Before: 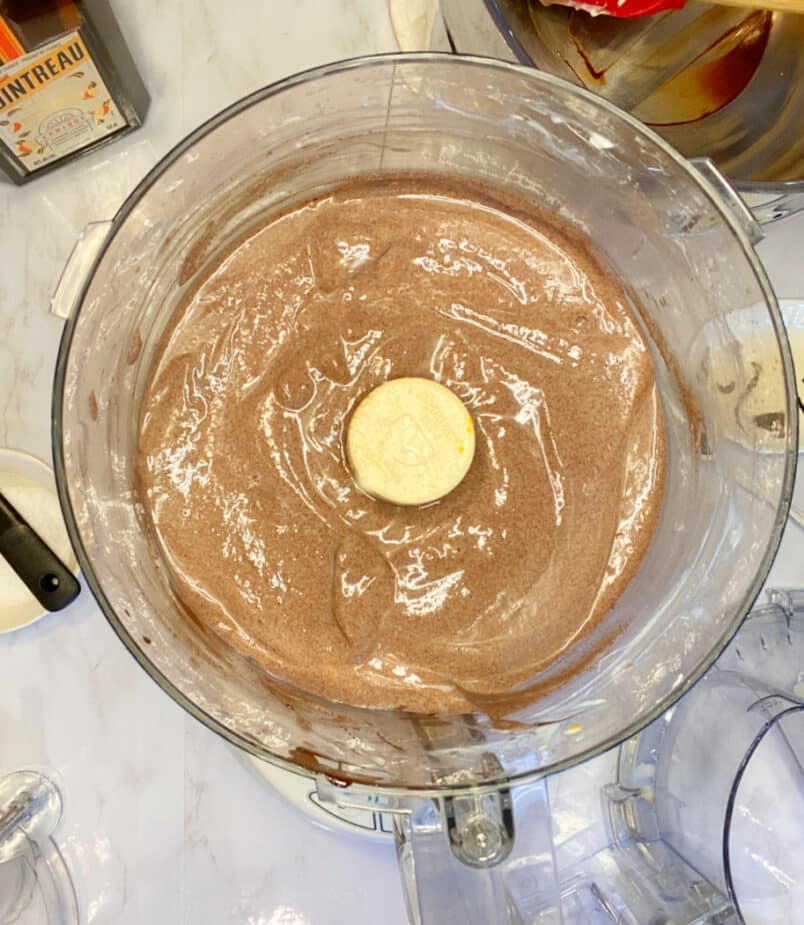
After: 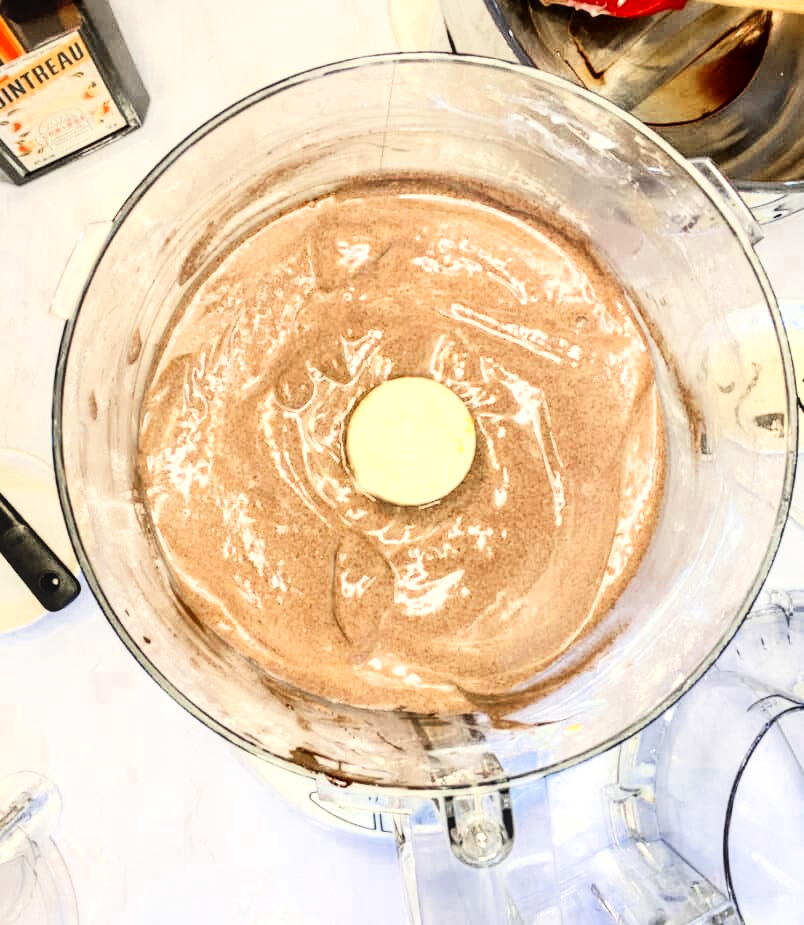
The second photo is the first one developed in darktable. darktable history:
color zones: curves: ch0 [(0, 0.5) (0.125, 0.4) (0.25, 0.5) (0.375, 0.4) (0.5, 0.4) (0.625, 0.35) (0.75, 0.35) (0.875, 0.5)]; ch1 [(0, 0.35) (0.125, 0.45) (0.25, 0.35) (0.375, 0.35) (0.5, 0.35) (0.625, 0.35) (0.75, 0.45) (0.875, 0.35)]; ch2 [(0, 0.6) (0.125, 0.5) (0.25, 0.5) (0.375, 0.6) (0.5, 0.6) (0.625, 0.5) (0.75, 0.5) (0.875, 0.5)]
rgb curve: curves: ch0 [(0, 0) (0.21, 0.15) (0.24, 0.21) (0.5, 0.75) (0.75, 0.96) (0.89, 0.99) (1, 1)]; ch1 [(0, 0.02) (0.21, 0.13) (0.25, 0.2) (0.5, 0.67) (0.75, 0.9) (0.89, 0.97) (1, 1)]; ch2 [(0, 0.02) (0.21, 0.13) (0.25, 0.2) (0.5, 0.67) (0.75, 0.9) (0.89, 0.97) (1, 1)], compensate middle gray true
local contrast: detail 130%
